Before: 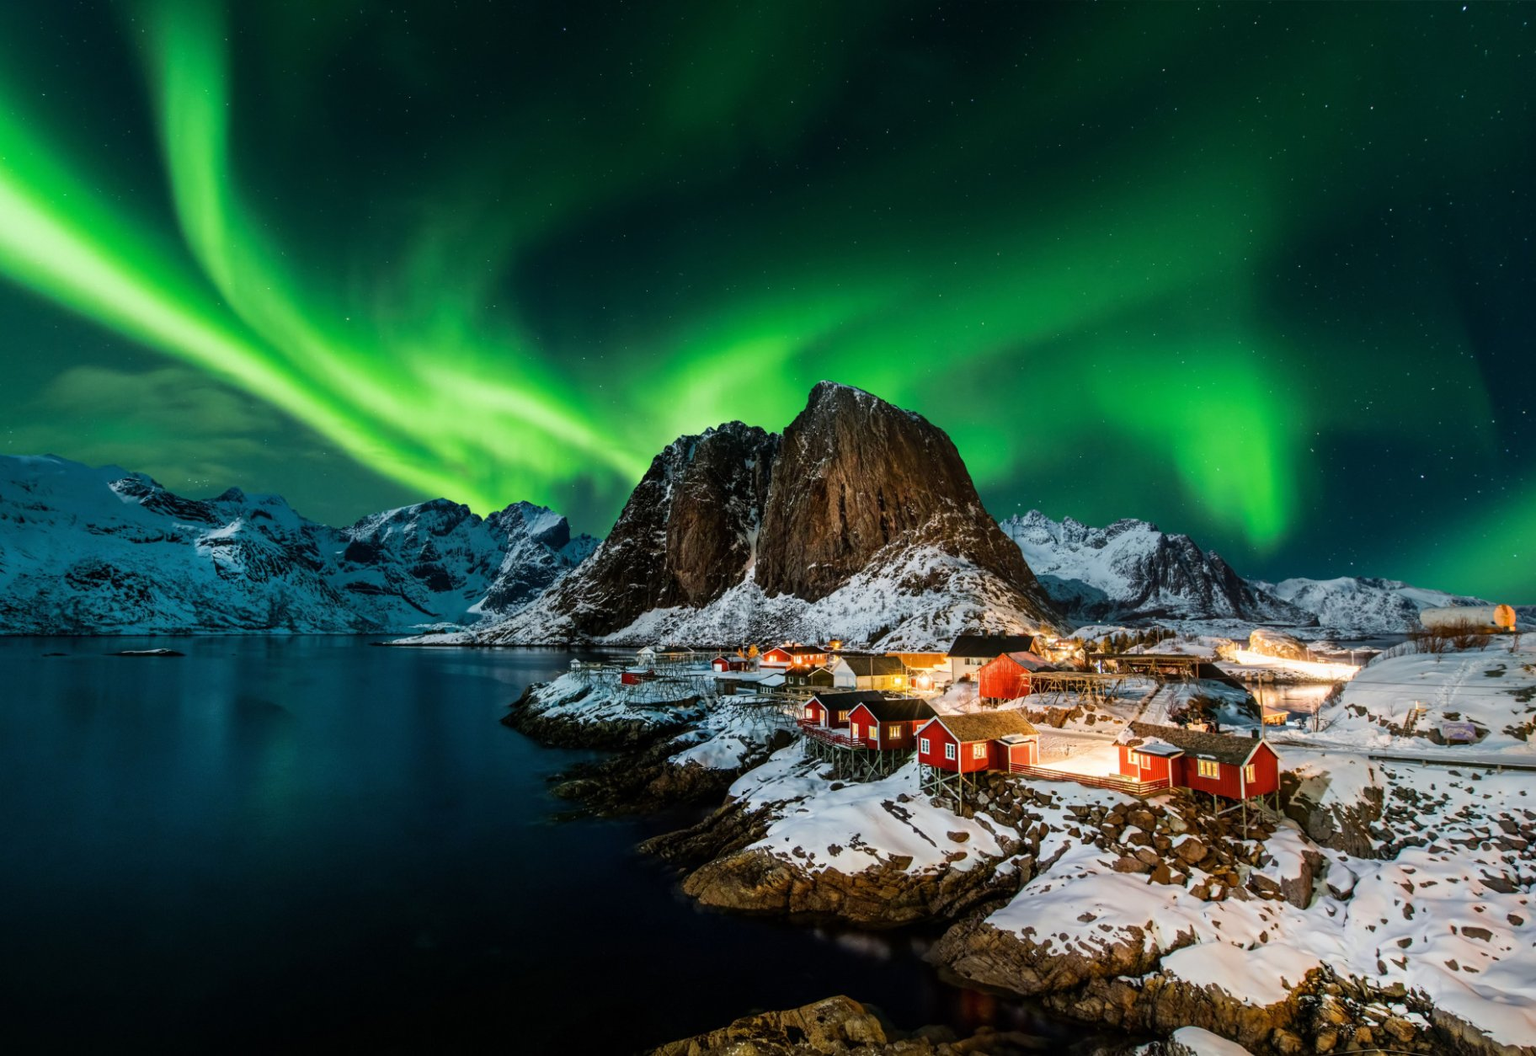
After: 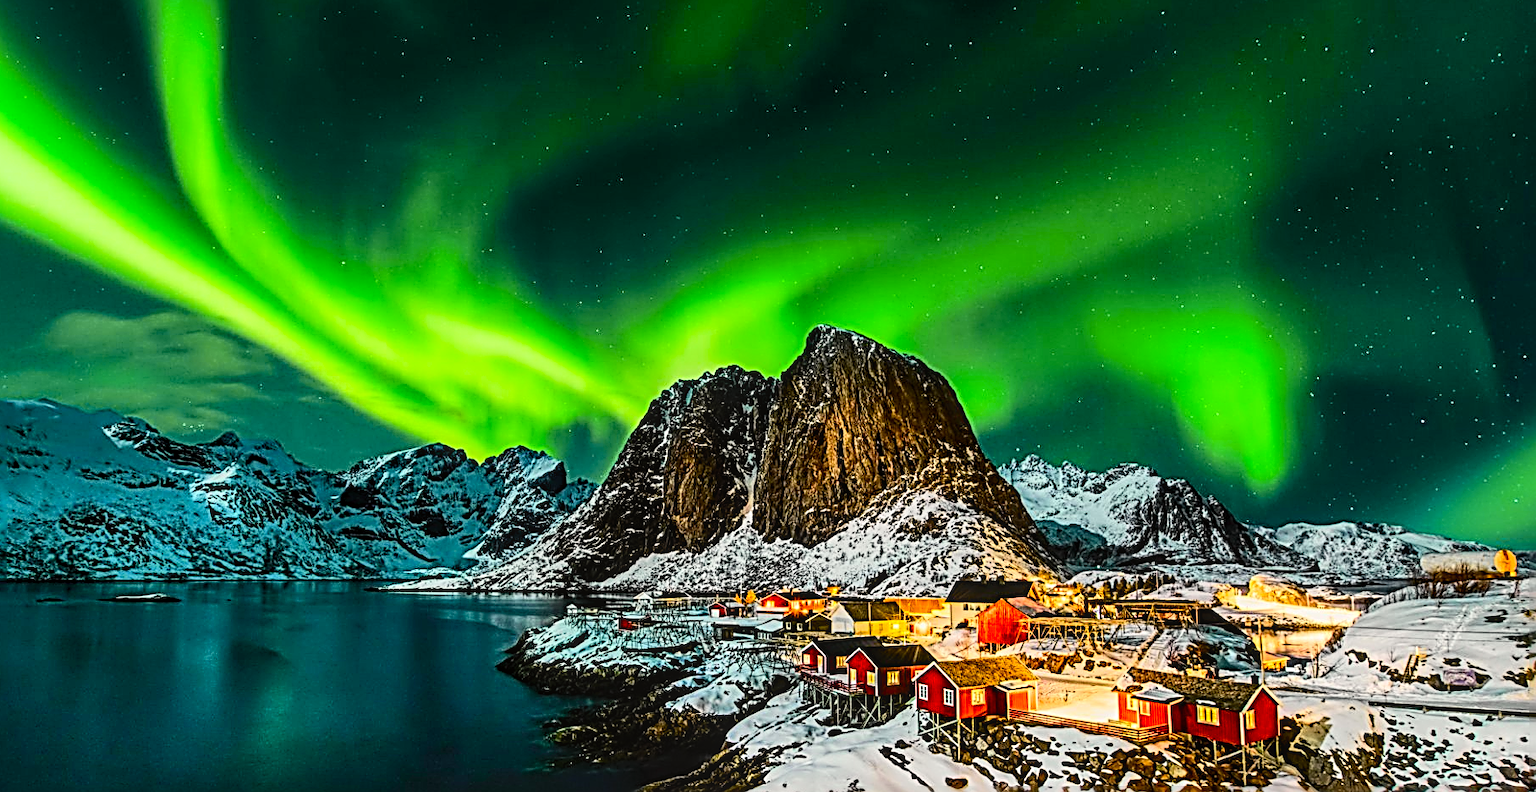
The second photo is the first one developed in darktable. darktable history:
tone curve: curves: ch0 [(0, 0.008) (0.107, 0.083) (0.283, 0.287) (0.429, 0.51) (0.607, 0.739) (0.789, 0.893) (0.998, 0.978)]; ch1 [(0, 0) (0.323, 0.339) (0.438, 0.427) (0.478, 0.484) (0.502, 0.502) (0.527, 0.525) (0.571, 0.579) (0.608, 0.629) (0.669, 0.704) (0.859, 0.899) (1, 1)]; ch2 [(0, 0) (0.33, 0.347) (0.421, 0.456) (0.473, 0.498) (0.502, 0.504) (0.522, 0.524) (0.549, 0.567) (0.593, 0.626) (0.676, 0.724) (1, 1)], color space Lab, independent channels, preserve colors none
tone equalizer: on, module defaults
crop: left 0.387%, top 5.469%, bottom 19.809%
local contrast: on, module defaults
sharpen: radius 3.158, amount 1.731
shadows and highlights: shadows 49, highlights -41, soften with gaussian
color correction: highlights a* 0.816, highlights b* 2.78, saturation 1.1
color balance rgb: perceptual saturation grading › global saturation 20%, global vibrance 20%
